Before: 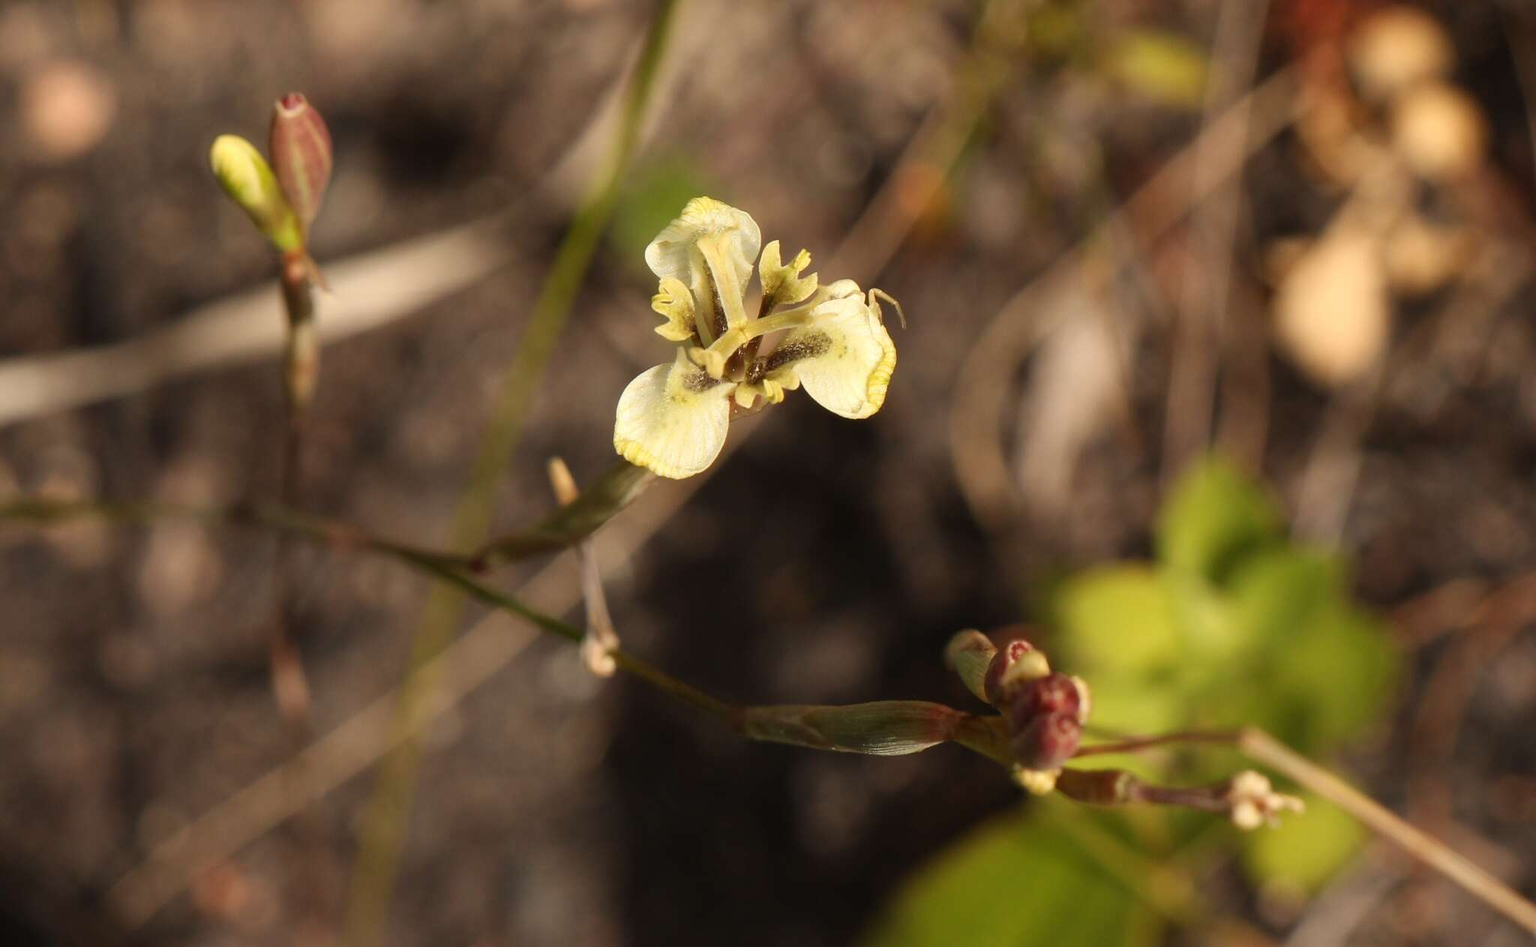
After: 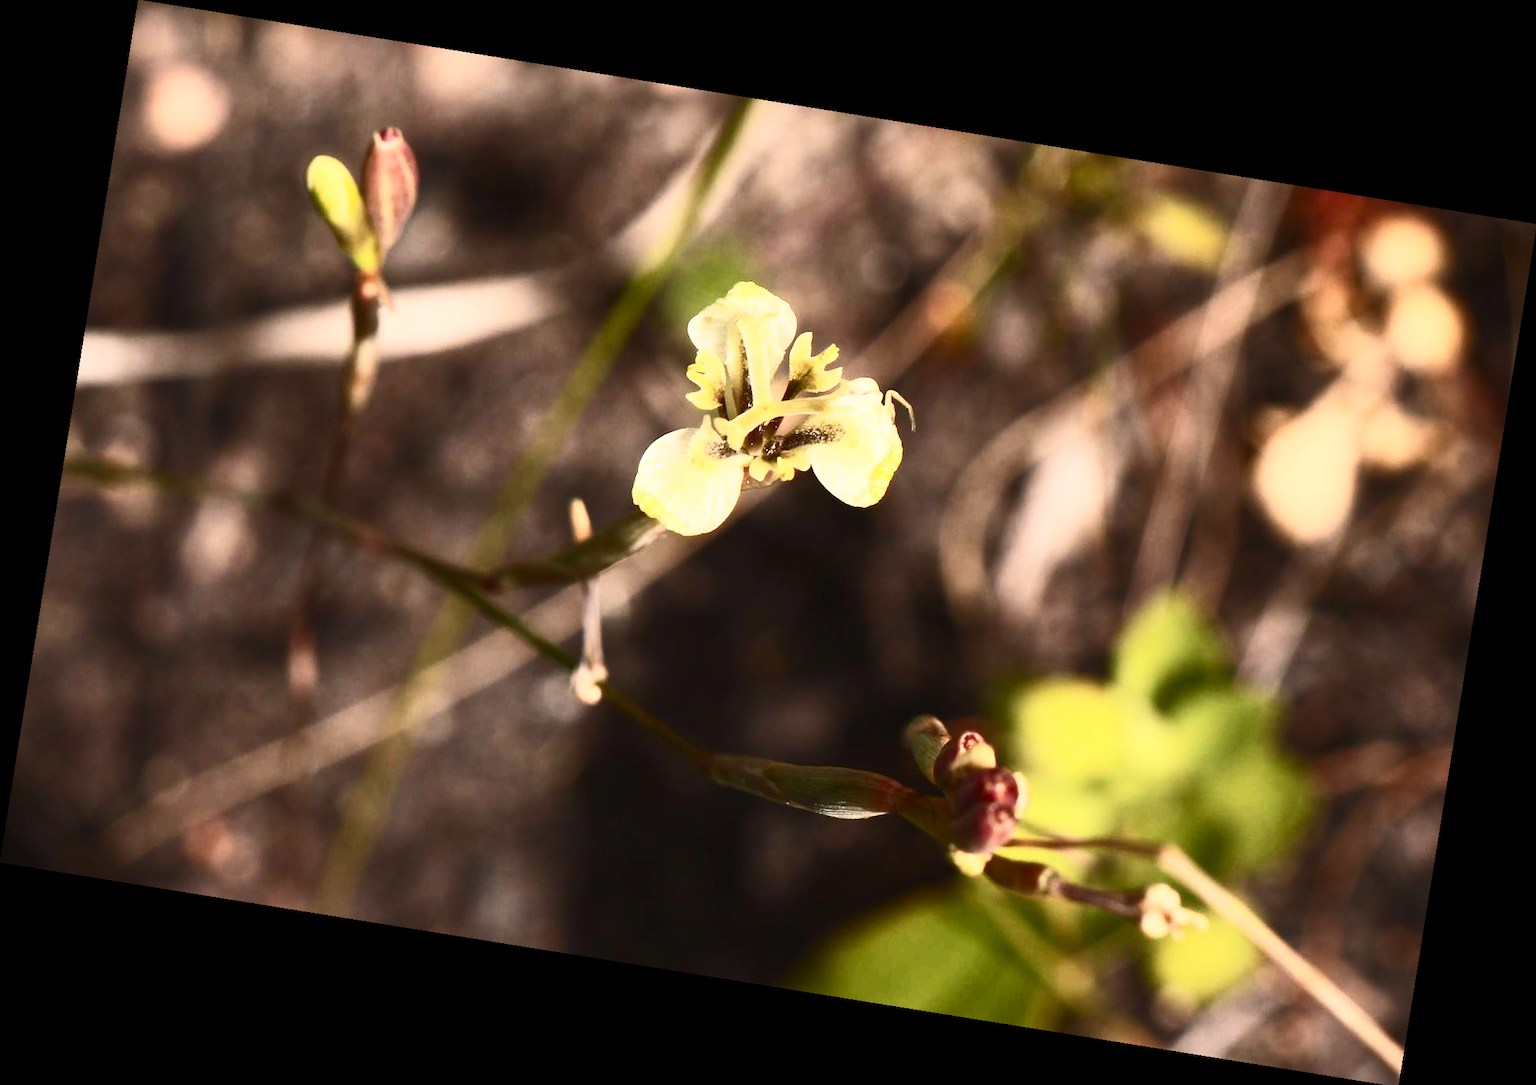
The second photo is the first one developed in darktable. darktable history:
contrast brightness saturation: contrast 0.62, brightness 0.34, saturation 0.14
rotate and perspective: rotation 9.12°, automatic cropping off
white balance: red 1.004, blue 1.096
